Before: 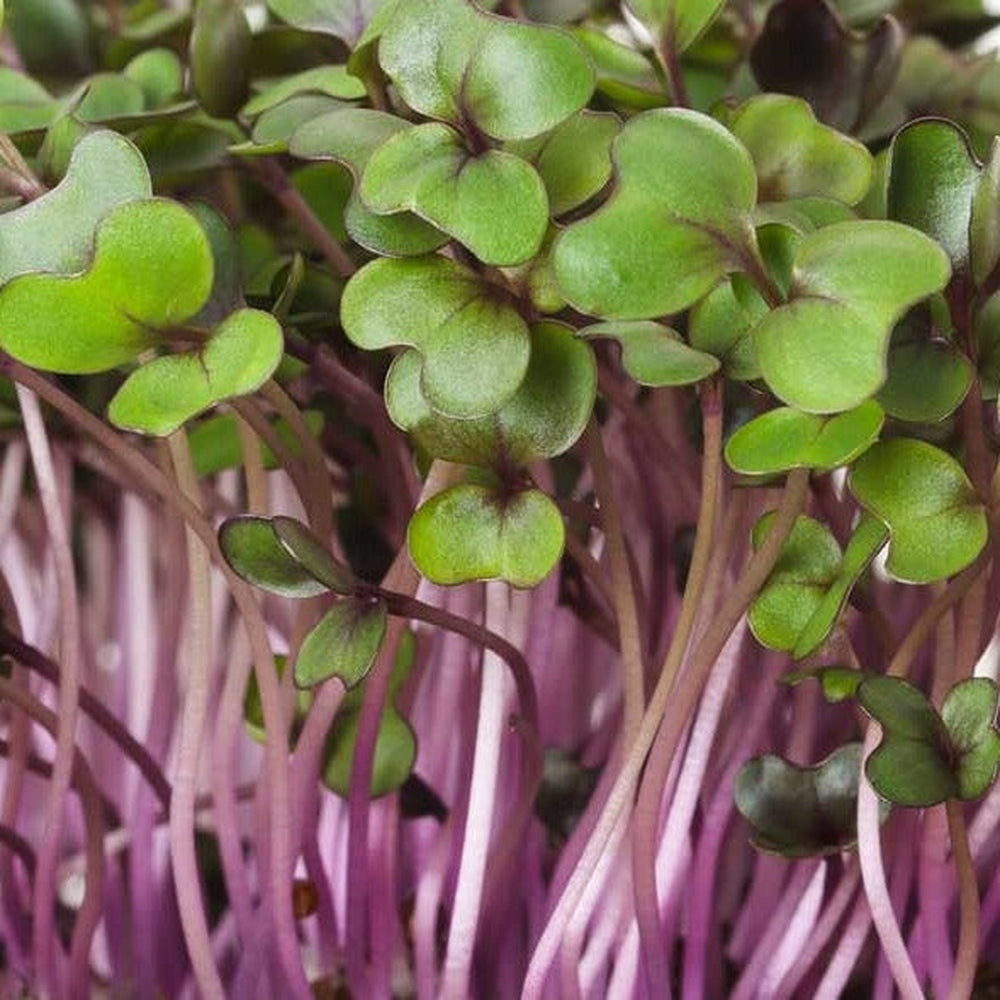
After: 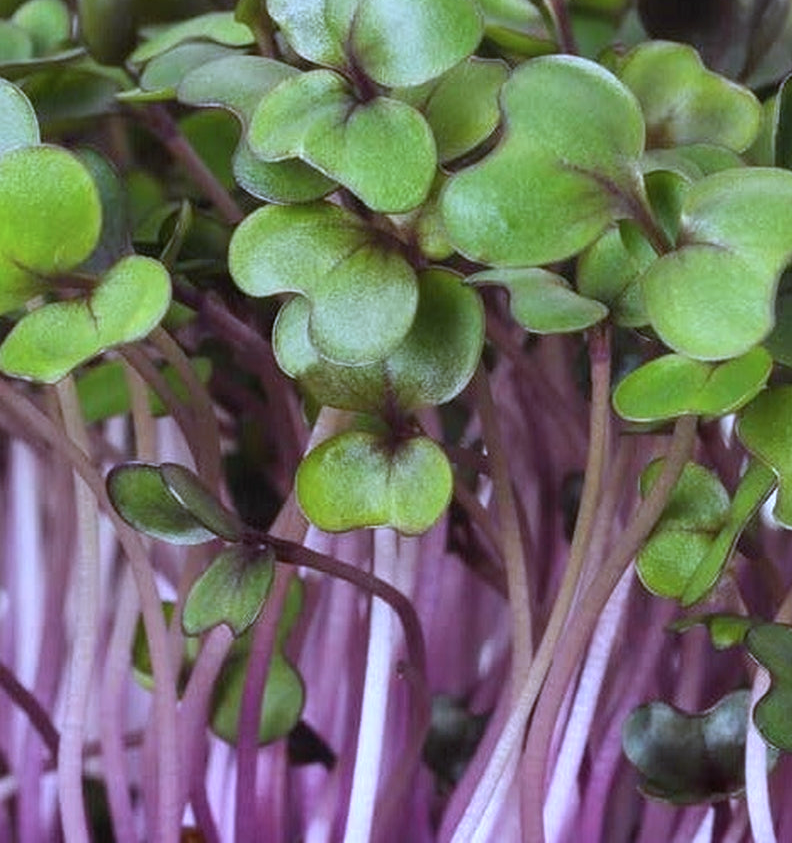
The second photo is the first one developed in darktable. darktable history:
crop: left 11.225%, top 5.381%, right 9.565%, bottom 10.314%
color correction: highlights a* -0.772, highlights b* -8.92
white balance: red 0.948, green 1.02, blue 1.176
contrast brightness saturation: saturation -0.04
